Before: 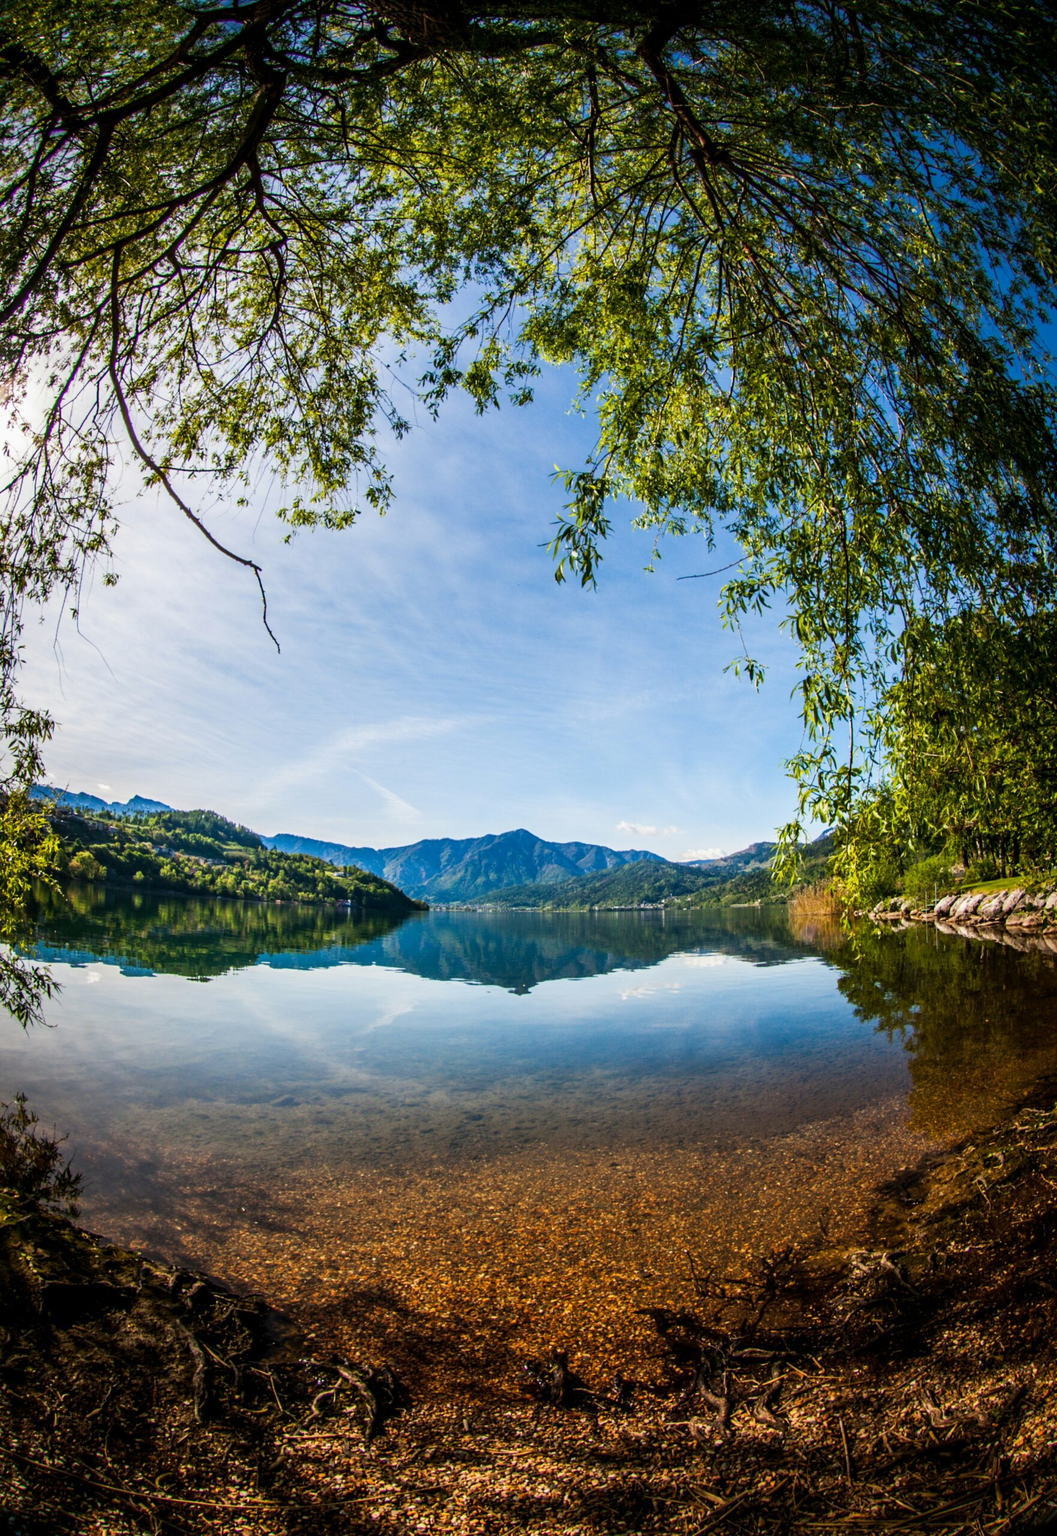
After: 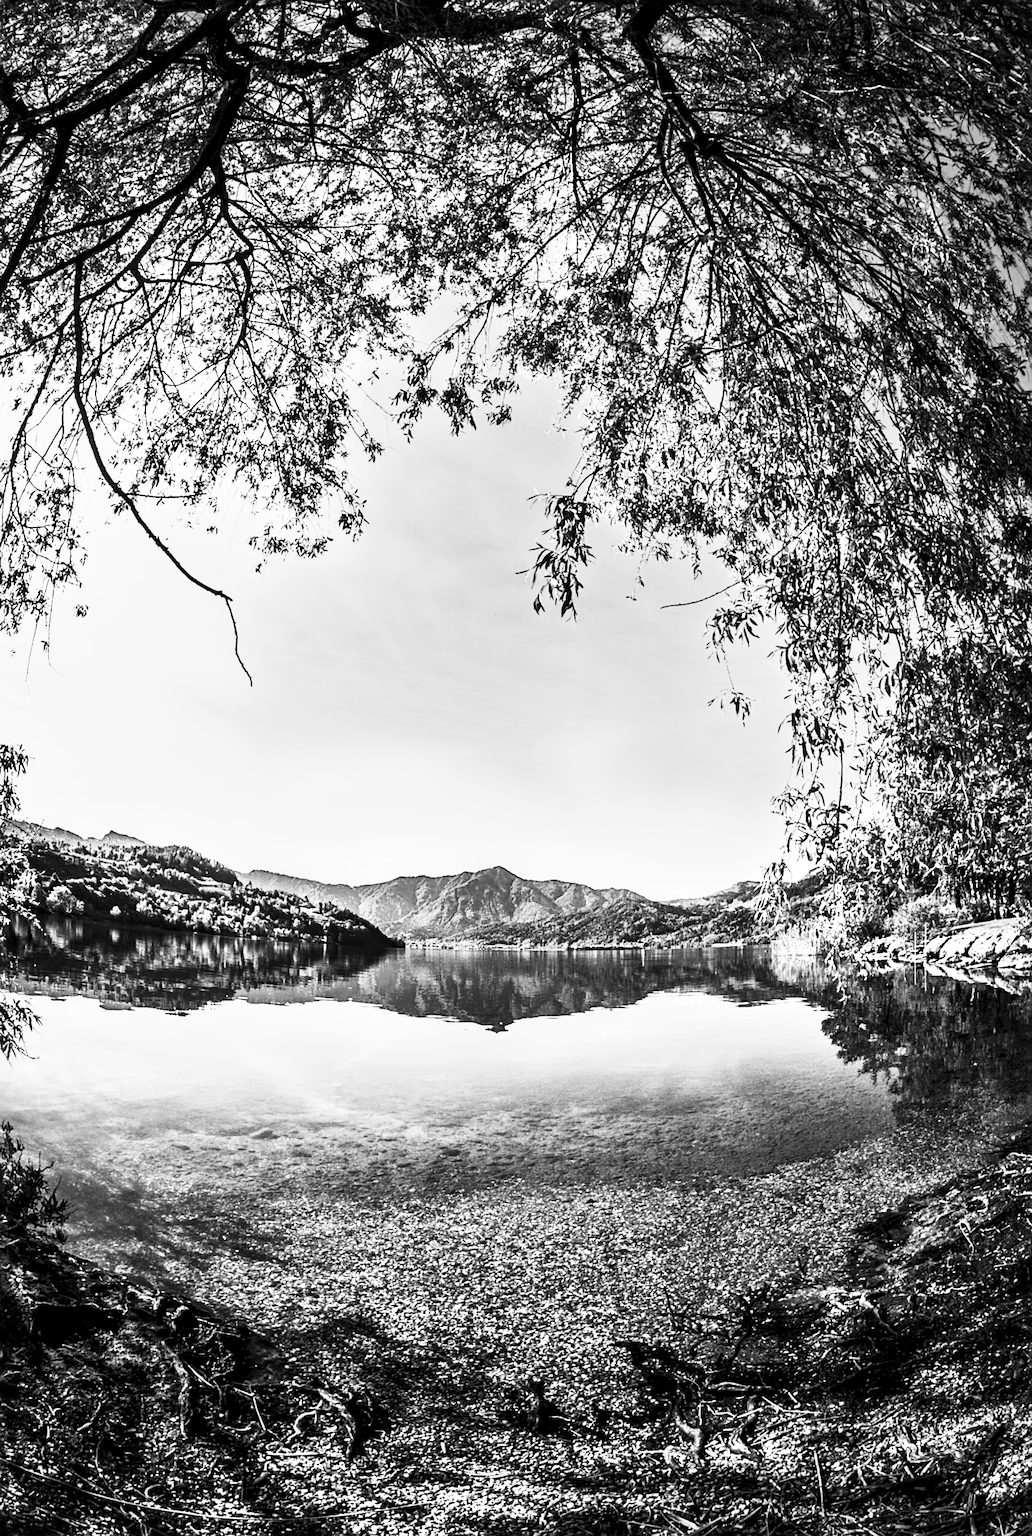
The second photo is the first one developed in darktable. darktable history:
shadows and highlights: soften with gaussian
monochrome: a 32, b 64, size 2.3
exposure: black level correction 0, exposure 0.7 EV, compensate exposure bias true, compensate highlight preservation false
local contrast: mode bilateral grid, contrast 20, coarseness 50, detail 171%, midtone range 0.2
contrast brightness saturation: contrast 0.62, brightness 0.34, saturation 0.14
rotate and perspective: rotation 0.074°, lens shift (vertical) 0.096, lens shift (horizontal) -0.041, crop left 0.043, crop right 0.952, crop top 0.024, crop bottom 0.979
sharpen: on, module defaults
white balance: red 1.042, blue 1.17
